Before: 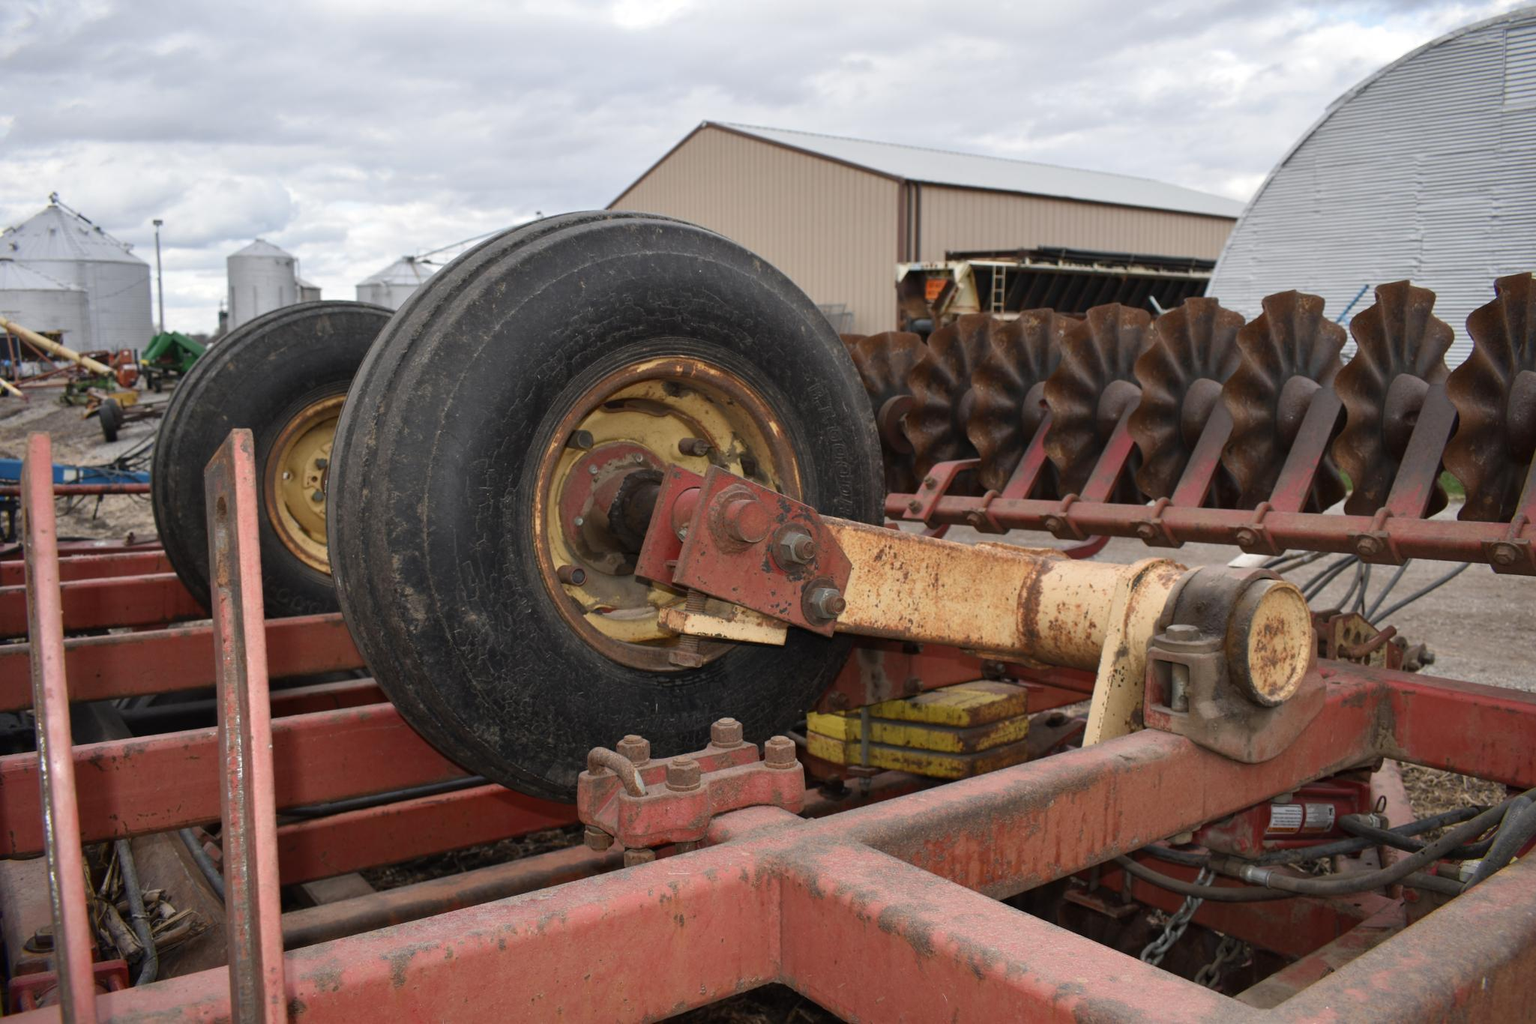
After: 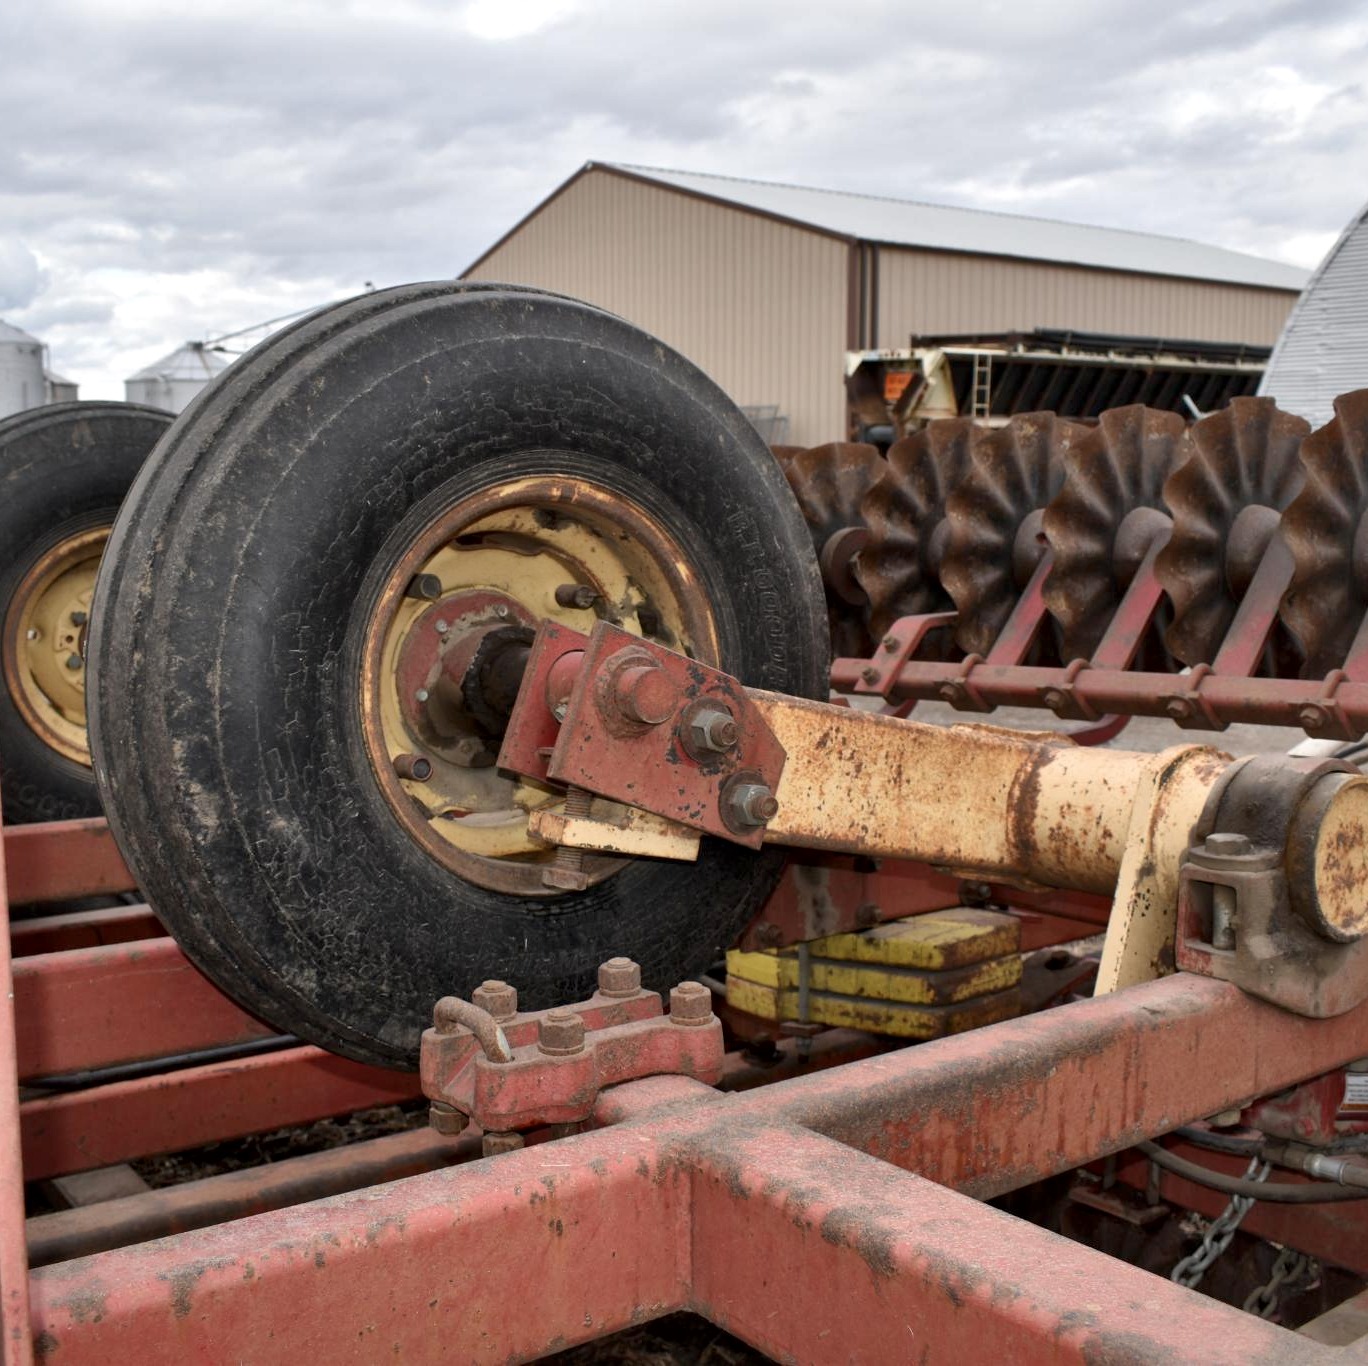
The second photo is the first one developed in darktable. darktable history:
crop: left 17.084%, right 16.114%
local contrast: mode bilateral grid, contrast 24, coarseness 60, detail 152%, midtone range 0.2
shadows and highlights: shadows 43.28, highlights 6.66
